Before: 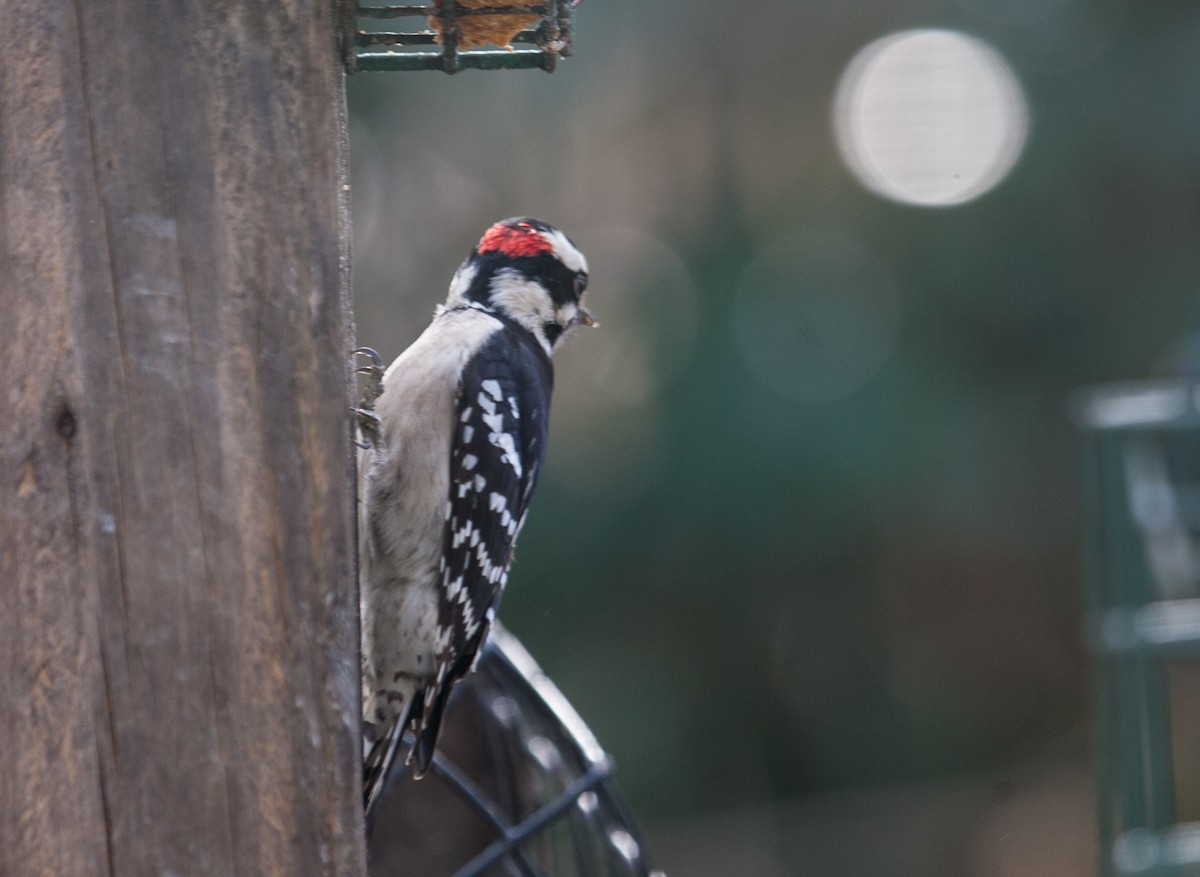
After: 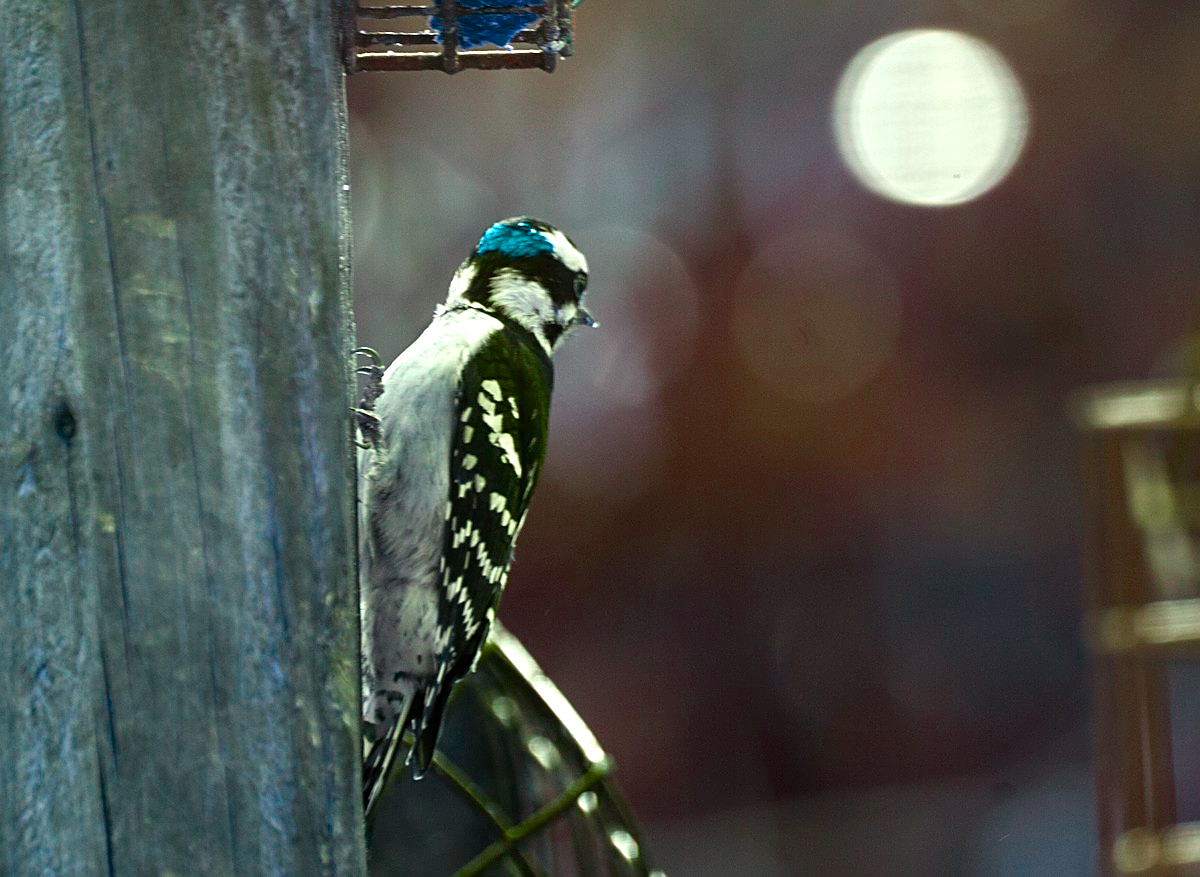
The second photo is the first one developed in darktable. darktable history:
color correction: highlights a* -4.8, highlights b* 5.04, saturation 0.95
sharpen: on, module defaults
color balance rgb: highlights gain › luminance 6.685%, highlights gain › chroma 1.879%, highlights gain › hue 92.38°, linear chroma grading › global chroma 15.226%, perceptual saturation grading › global saturation 39.568%, perceptual saturation grading › highlights -24.893%, perceptual saturation grading › mid-tones 35.309%, perceptual saturation grading › shadows 35.504%, hue shift -148.35°, contrast 34.989%, saturation formula JzAzBz (2021)
exposure: black level correction 0, compensate highlight preservation false
